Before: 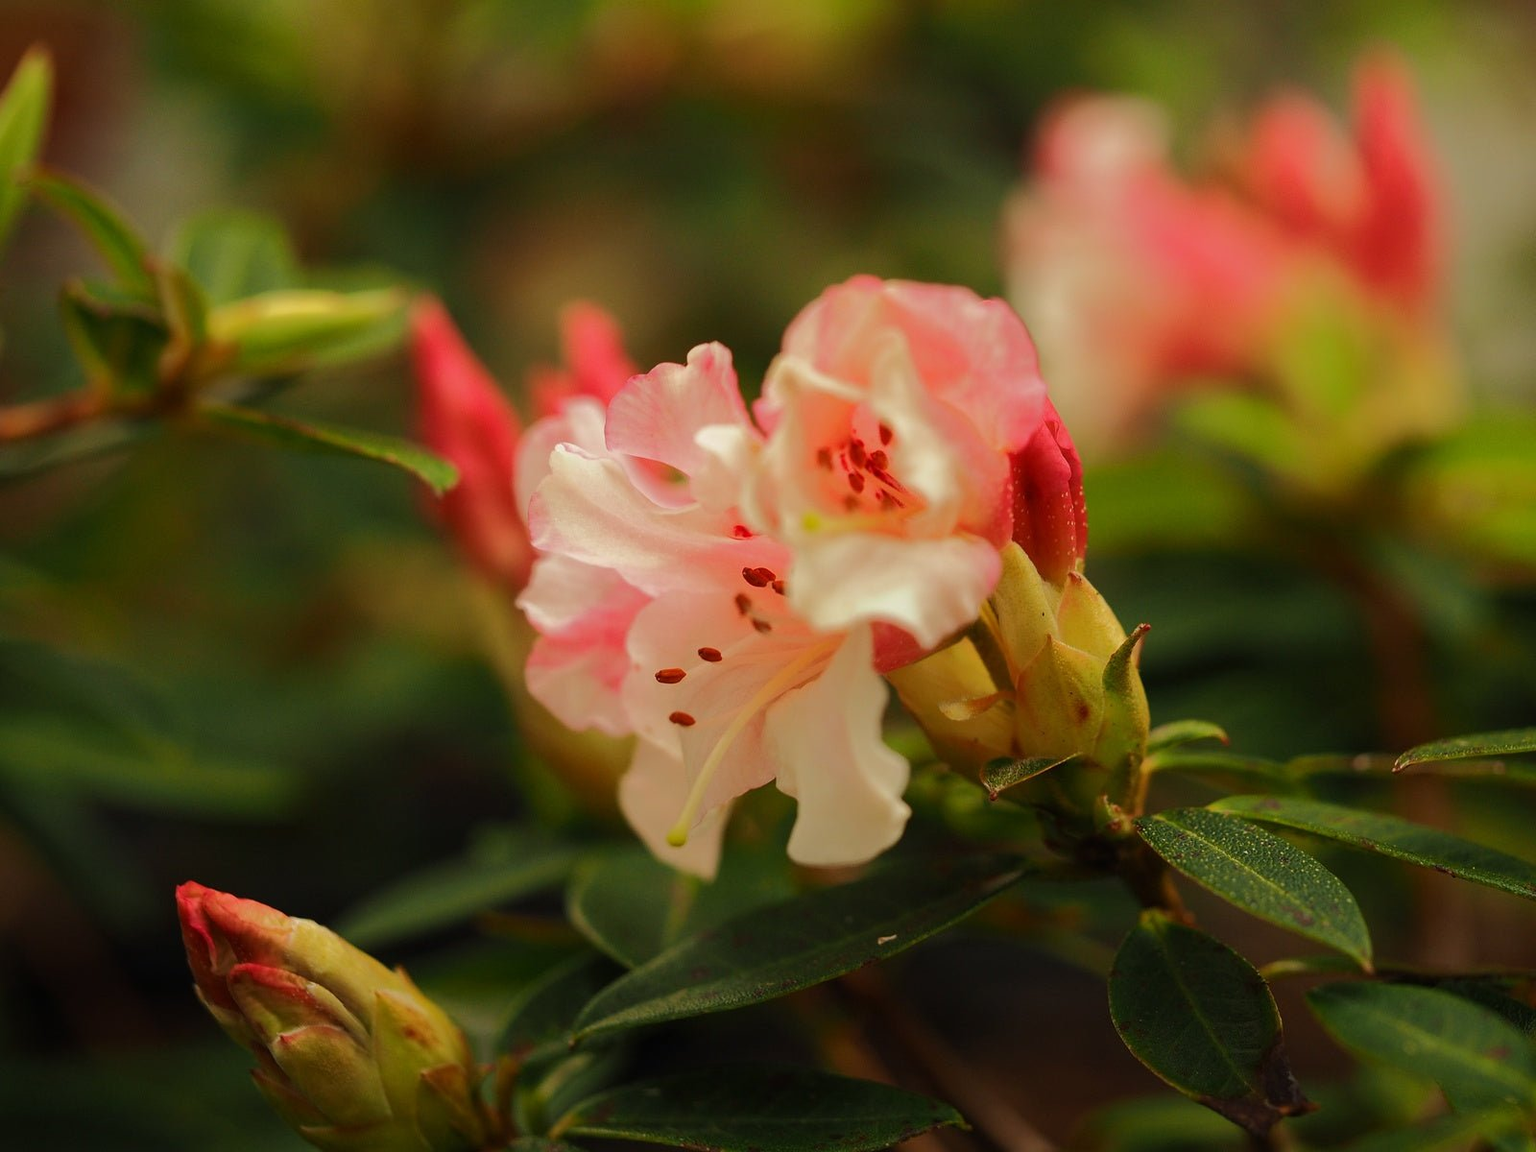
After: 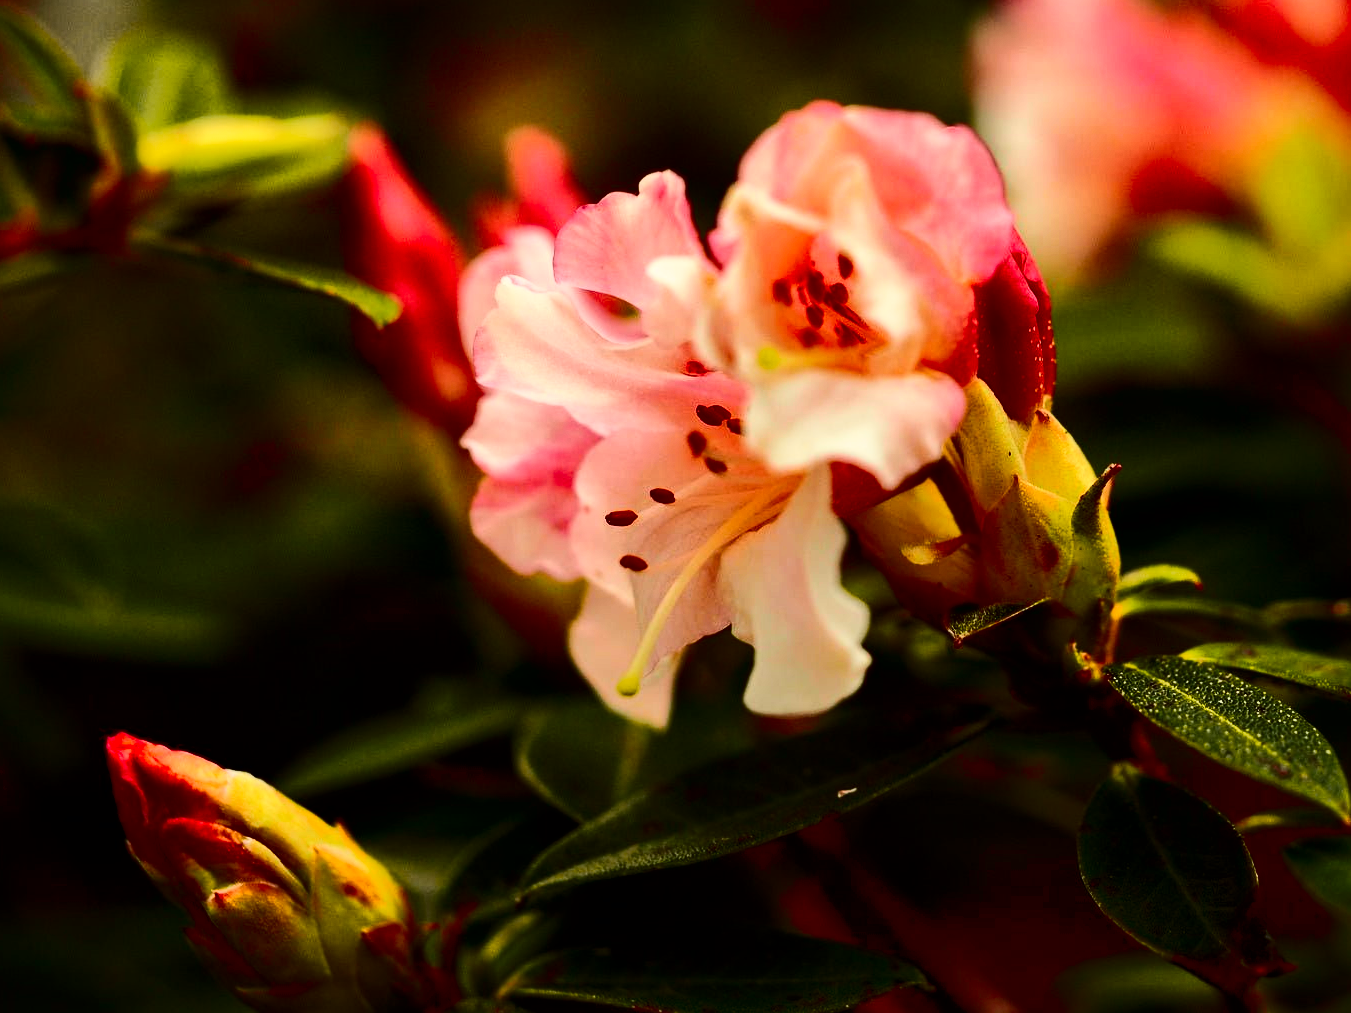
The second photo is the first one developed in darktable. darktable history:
crop and rotate: left 4.842%, top 15.51%, right 10.668%
tone curve: curves: ch0 [(0, 0) (0.087, 0.054) (0.281, 0.245) (0.506, 0.526) (0.8, 0.824) (0.994, 0.955)]; ch1 [(0, 0) (0.27, 0.195) (0.406, 0.435) (0.452, 0.474) (0.495, 0.5) (0.514, 0.508) (0.537, 0.556) (0.654, 0.689) (1, 1)]; ch2 [(0, 0) (0.269, 0.299) (0.459, 0.441) (0.498, 0.499) (0.523, 0.52) (0.551, 0.549) (0.633, 0.625) (0.659, 0.681) (0.718, 0.764) (1, 1)], color space Lab, independent channels, preserve colors none
contrast brightness saturation: contrast 0.32, brightness -0.08, saturation 0.17
shadows and highlights: radius 108.52, shadows 40.68, highlights -72.88, low approximation 0.01, soften with gaussian
local contrast: mode bilateral grid, contrast 25, coarseness 60, detail 151%, midtone range 0.2
